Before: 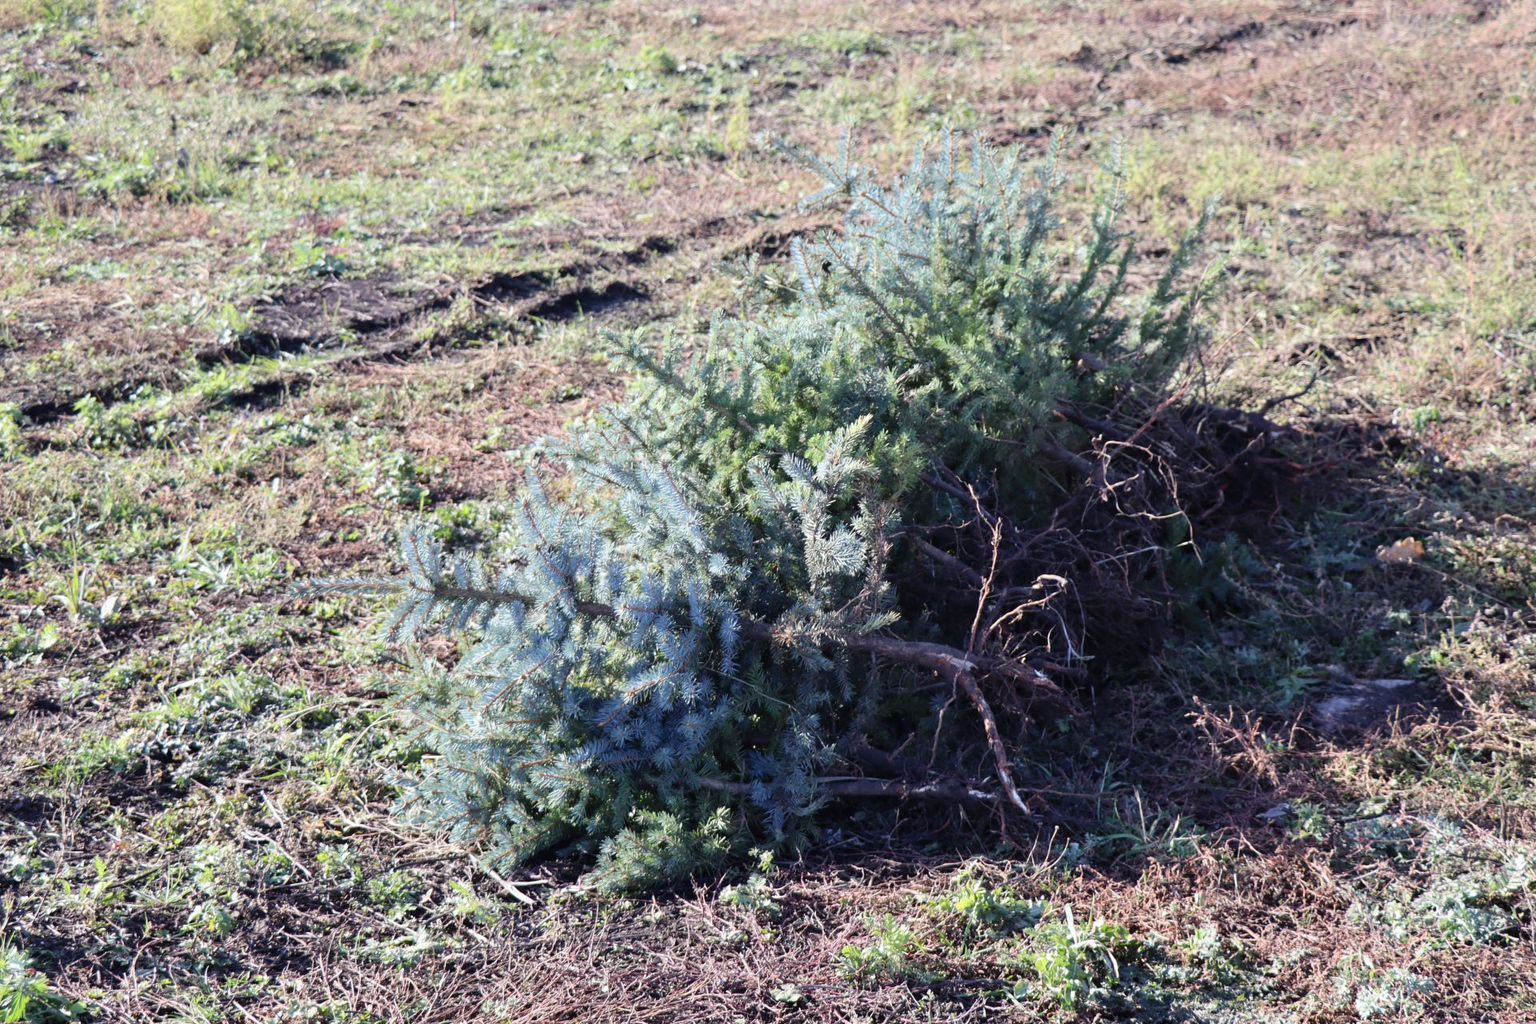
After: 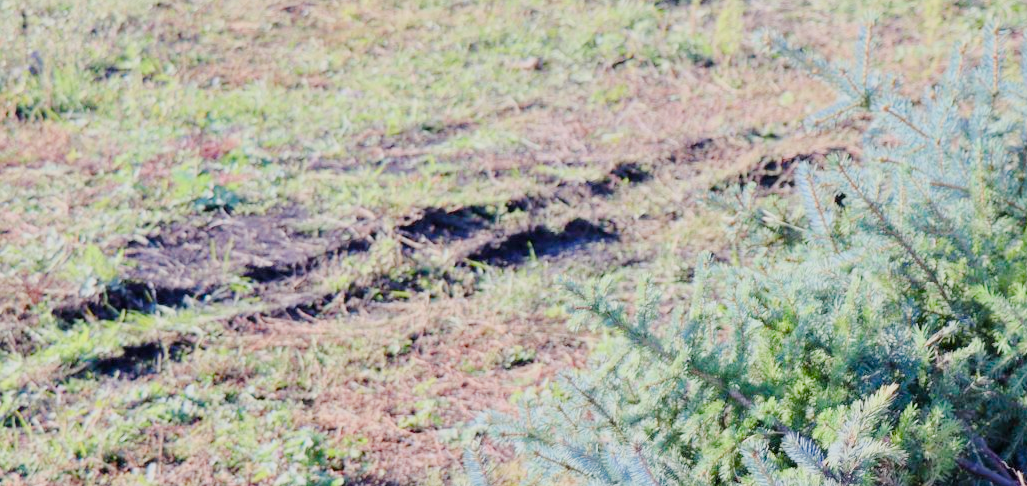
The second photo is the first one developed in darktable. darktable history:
color balance rgb: linear chroma grading › global chroma 15.476%, perceptual saturation grading › global saturation 20%, perceptual saturation grading › highlights -50.24%, perceptual saturation grading › shadows 30.665%, perceptual brilliance grading › mid-tones 9.489%, perceptual brilliance grading › shadows 14.545%, global vibrance 20%
filmic rgb: black relative exposure -7.08 EV, white relative exposure 5.38 EV, hardness 3.02, color science v6 (2022)
exposure: black level correction 0, exposure 0.499 EV, compensate exposure bias true, compensate highlight preservation false
crop: left 10.063%, top 10.478%, right 36.419%, bottom 51.507%
